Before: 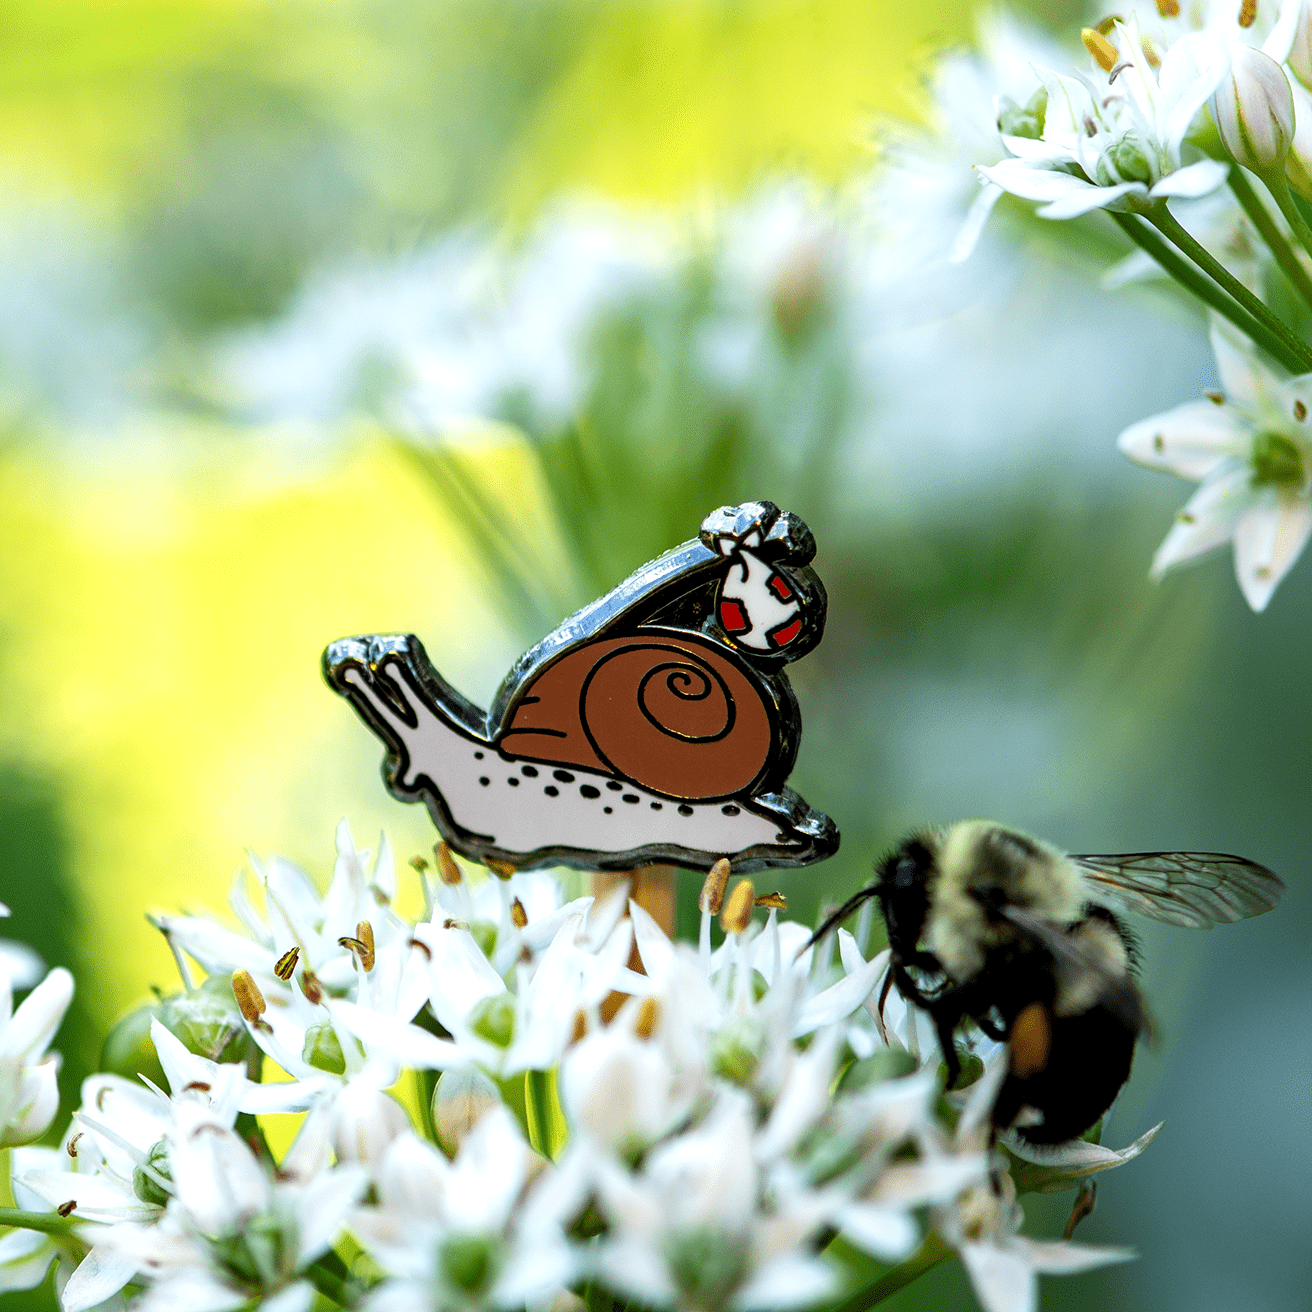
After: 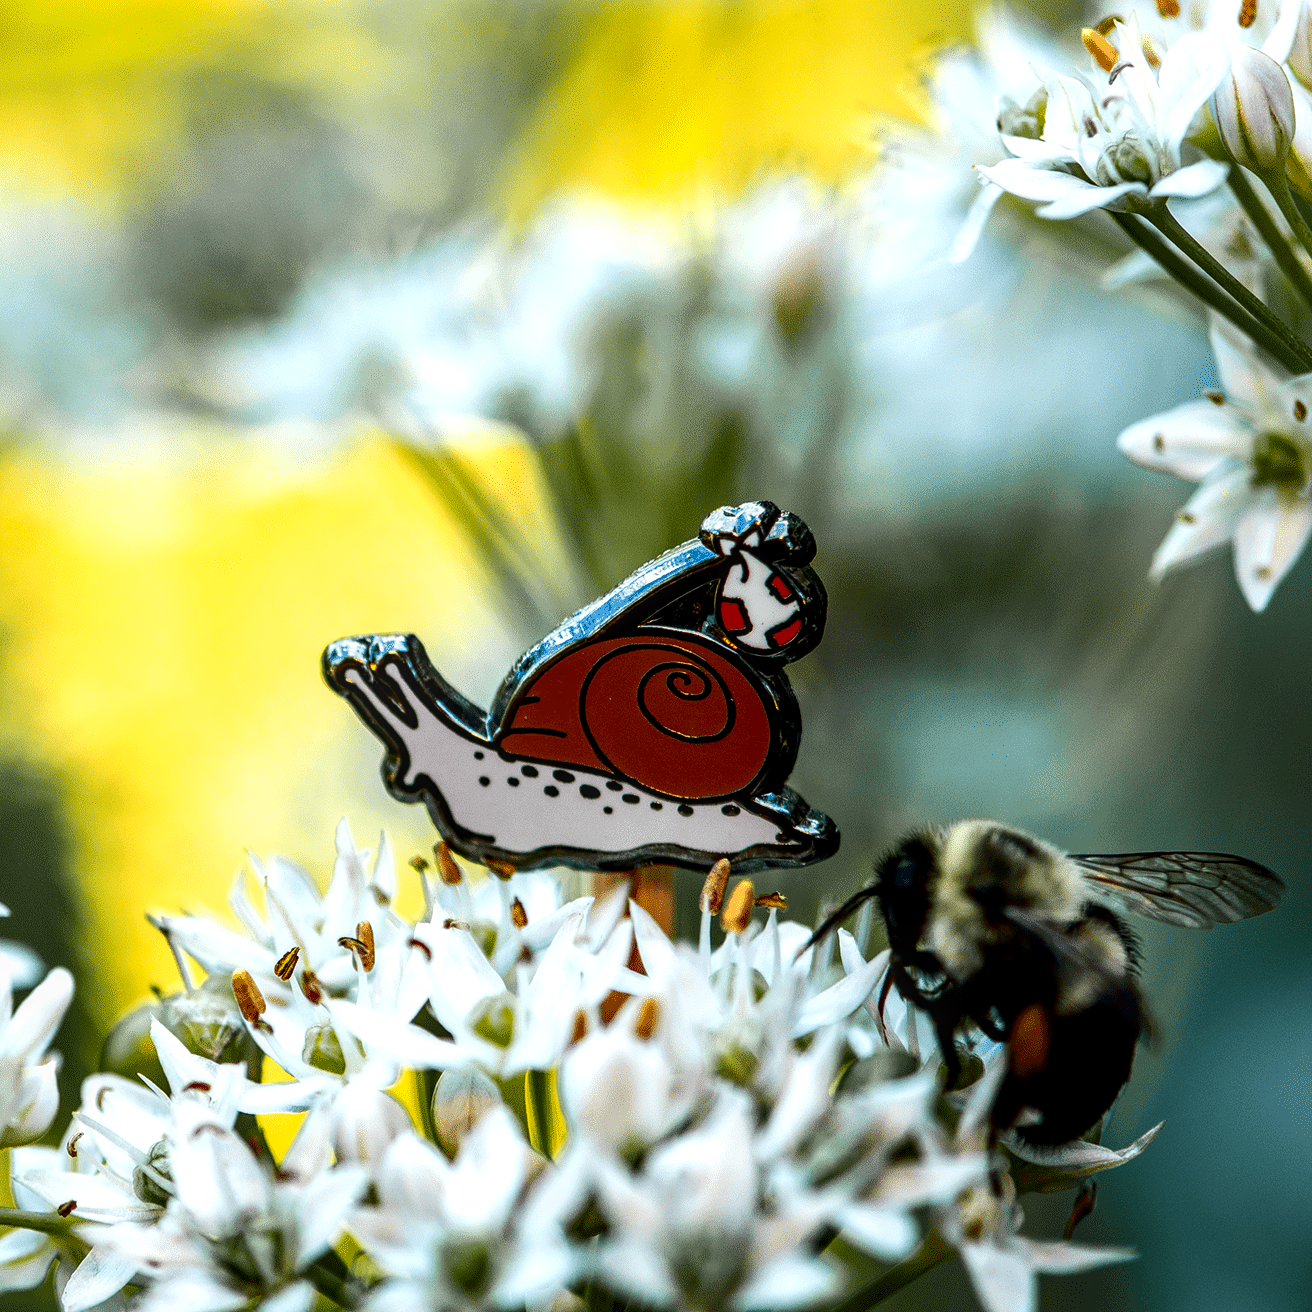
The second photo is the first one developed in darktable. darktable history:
color zones: curves: ch1 [(0.29, 0.492) (0.373, 0.185) (0.509, 0.481)]; ch2 [(0.25, 0.462) (0.749, 0.457)]
local contrast: detail 130%
contrast brightness saturation: contrast 0.125, brightness -0.221, saturation 0.14
